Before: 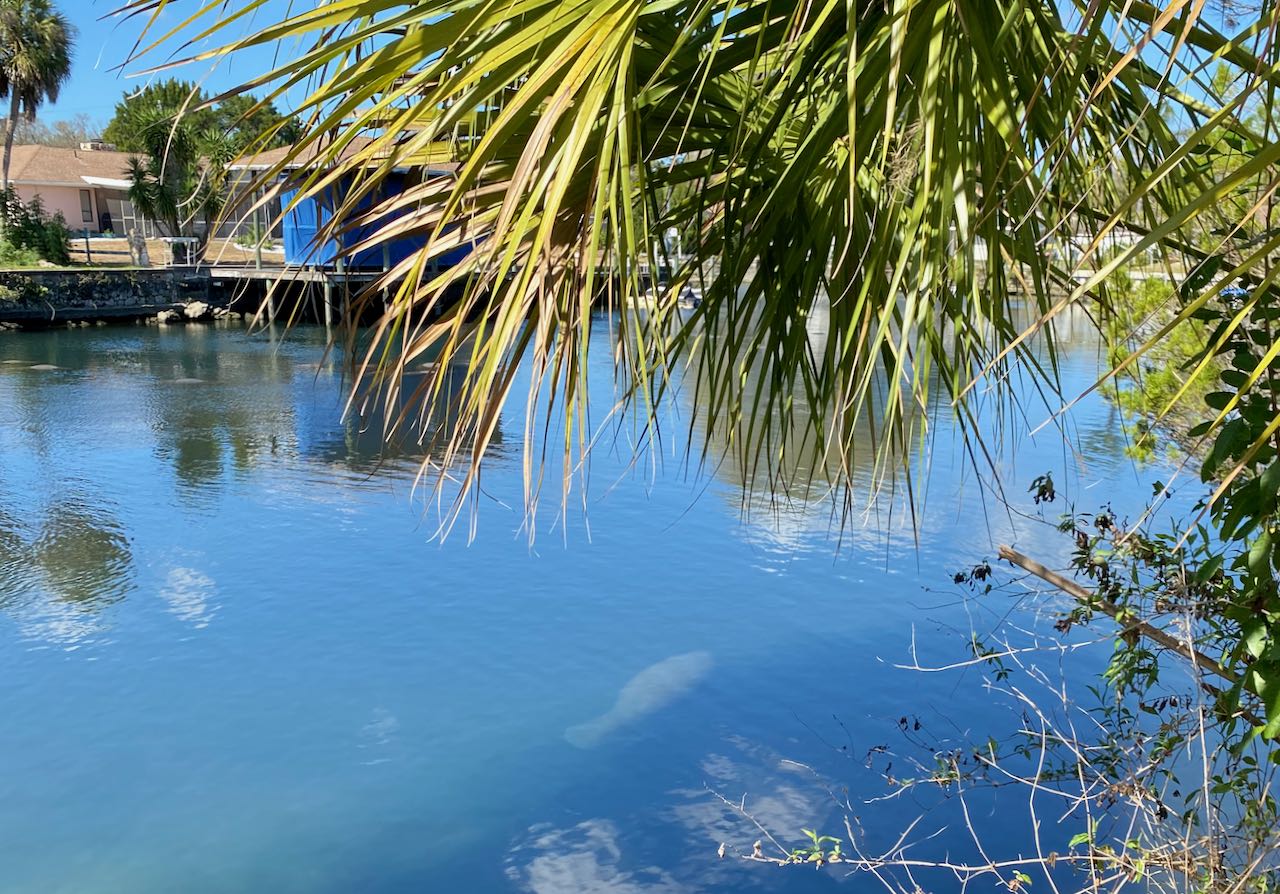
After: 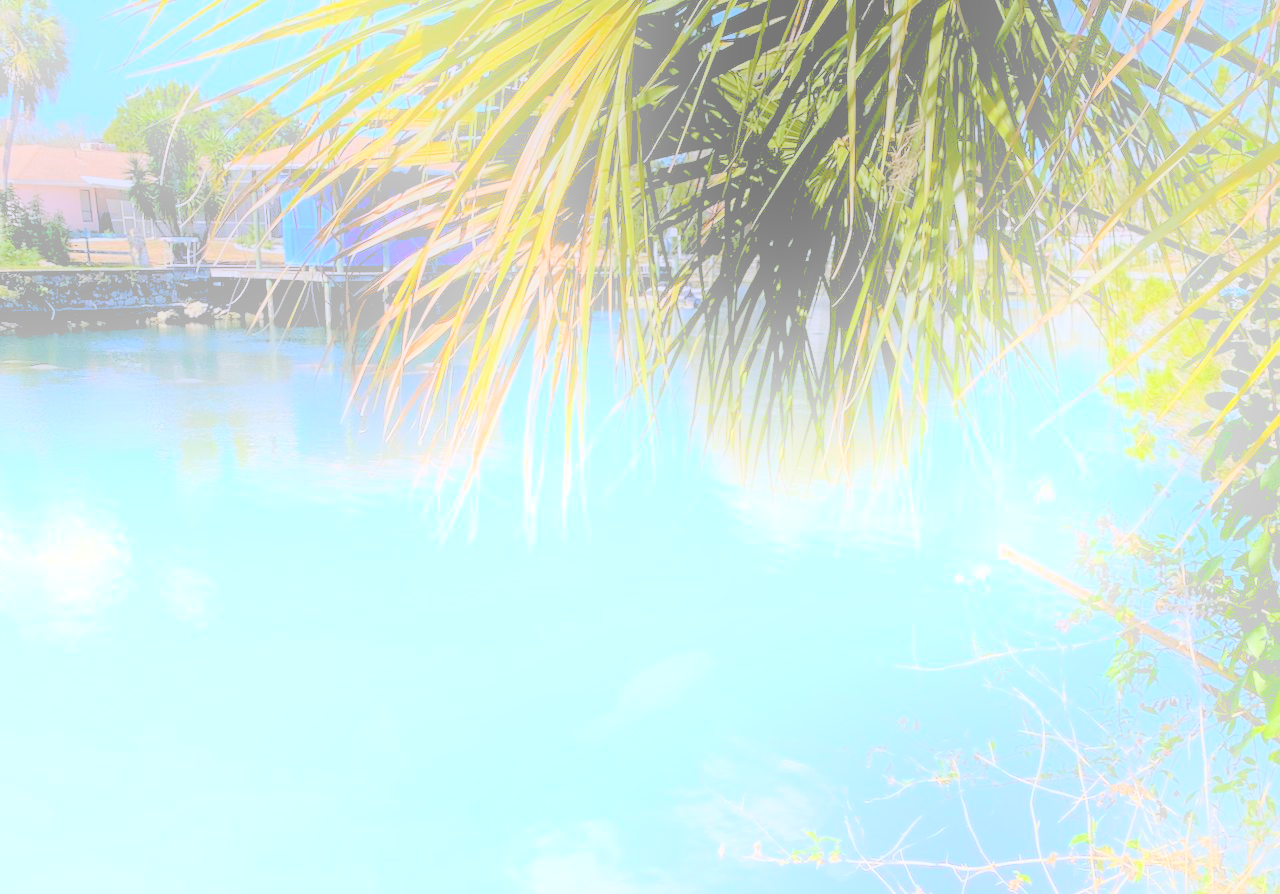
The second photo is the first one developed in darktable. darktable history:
rgb levels: preserve colors sum RGB, levels [[0.038, 0.433, 0.934], [0, 0.5, 1], [0, 0.5, 1]]
shadows and highlights: on, module defaults
bloom: size 25%, threshold 5%, strength 90%
graduated density: hue 238.83°, saturation 50%
